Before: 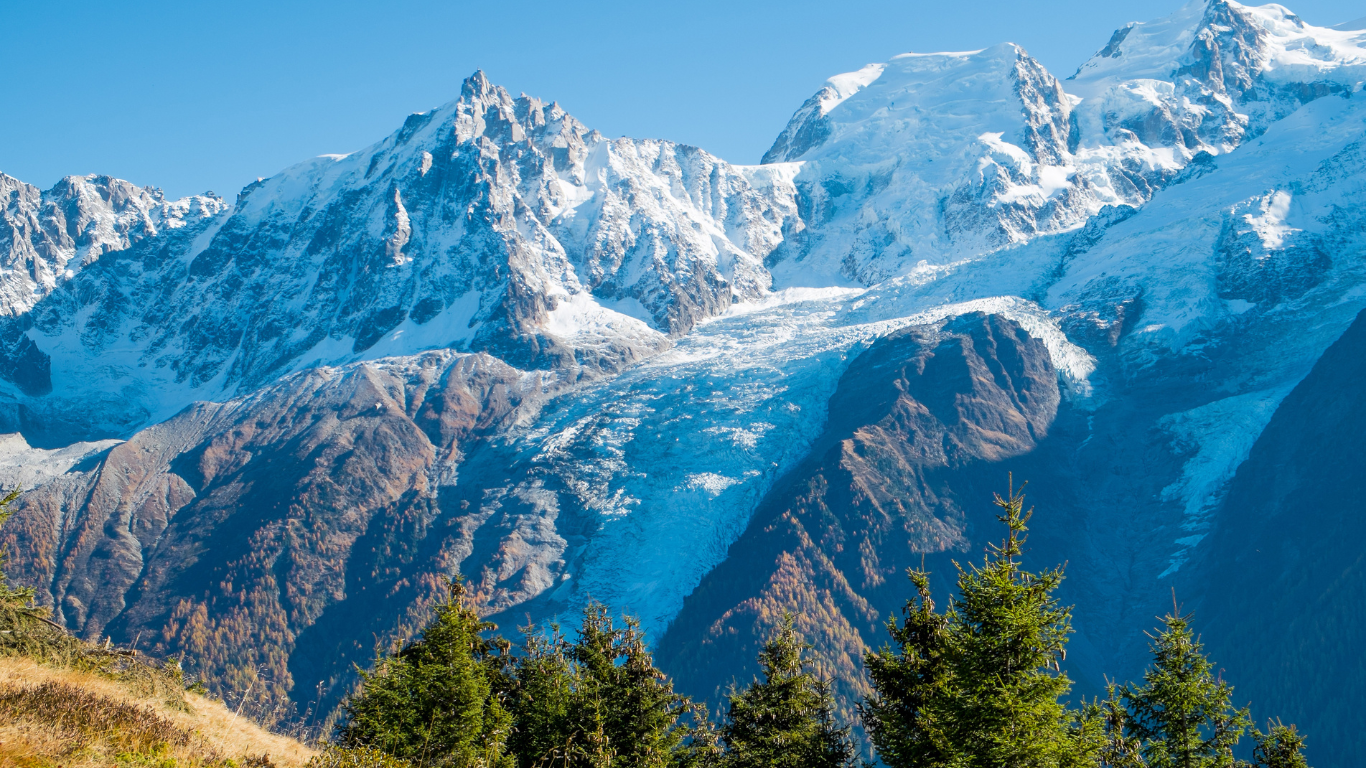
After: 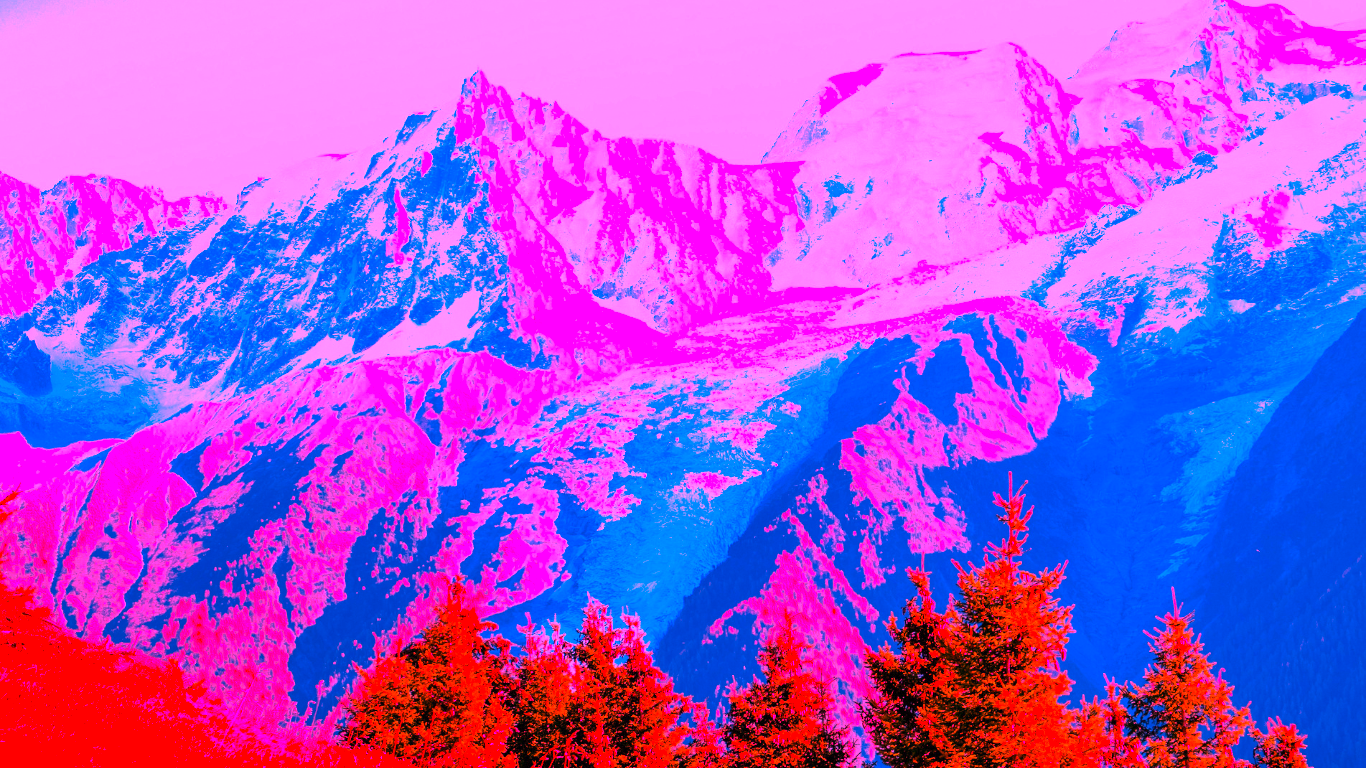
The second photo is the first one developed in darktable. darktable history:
color balance: output saturation 120%
white balance: red 4.26, blue 1.802
